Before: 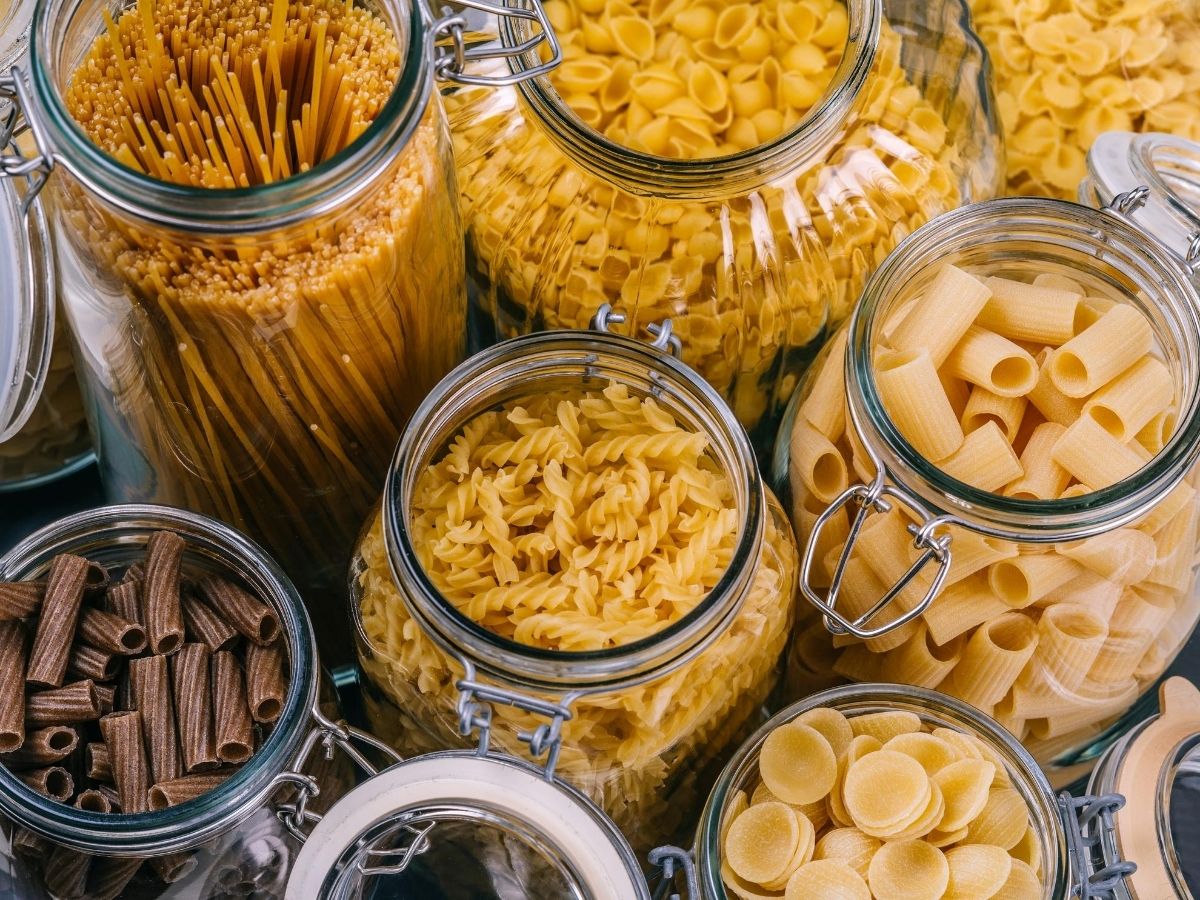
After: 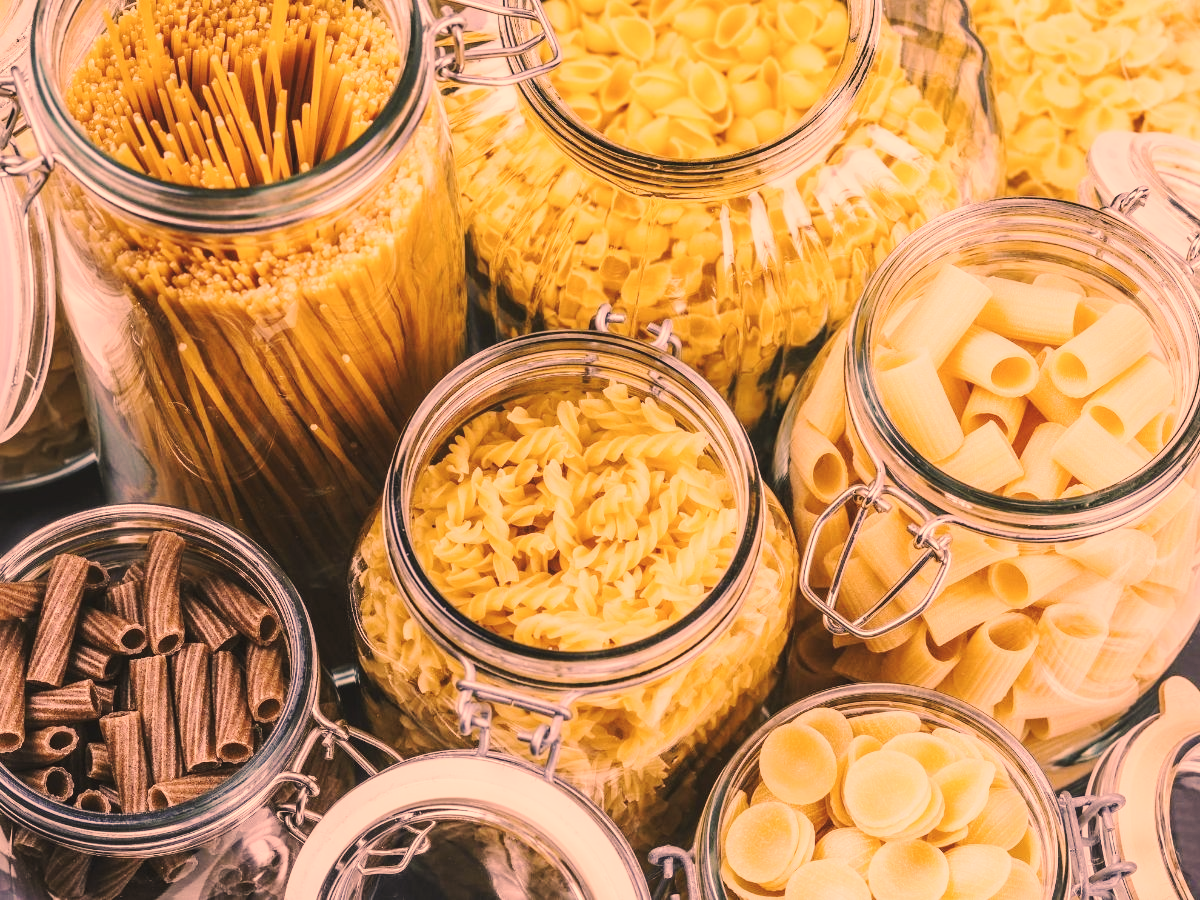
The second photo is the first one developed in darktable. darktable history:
color correction: highlights a* 40, highlights b* 40, saturation 0.69
base curve: curves: ch0 [(0, 0.007) (0.028, 0.063) (0.121, 0.311) (0.46, 0.743) (0.859, 0.957) (1, 1)], preserve colors none
